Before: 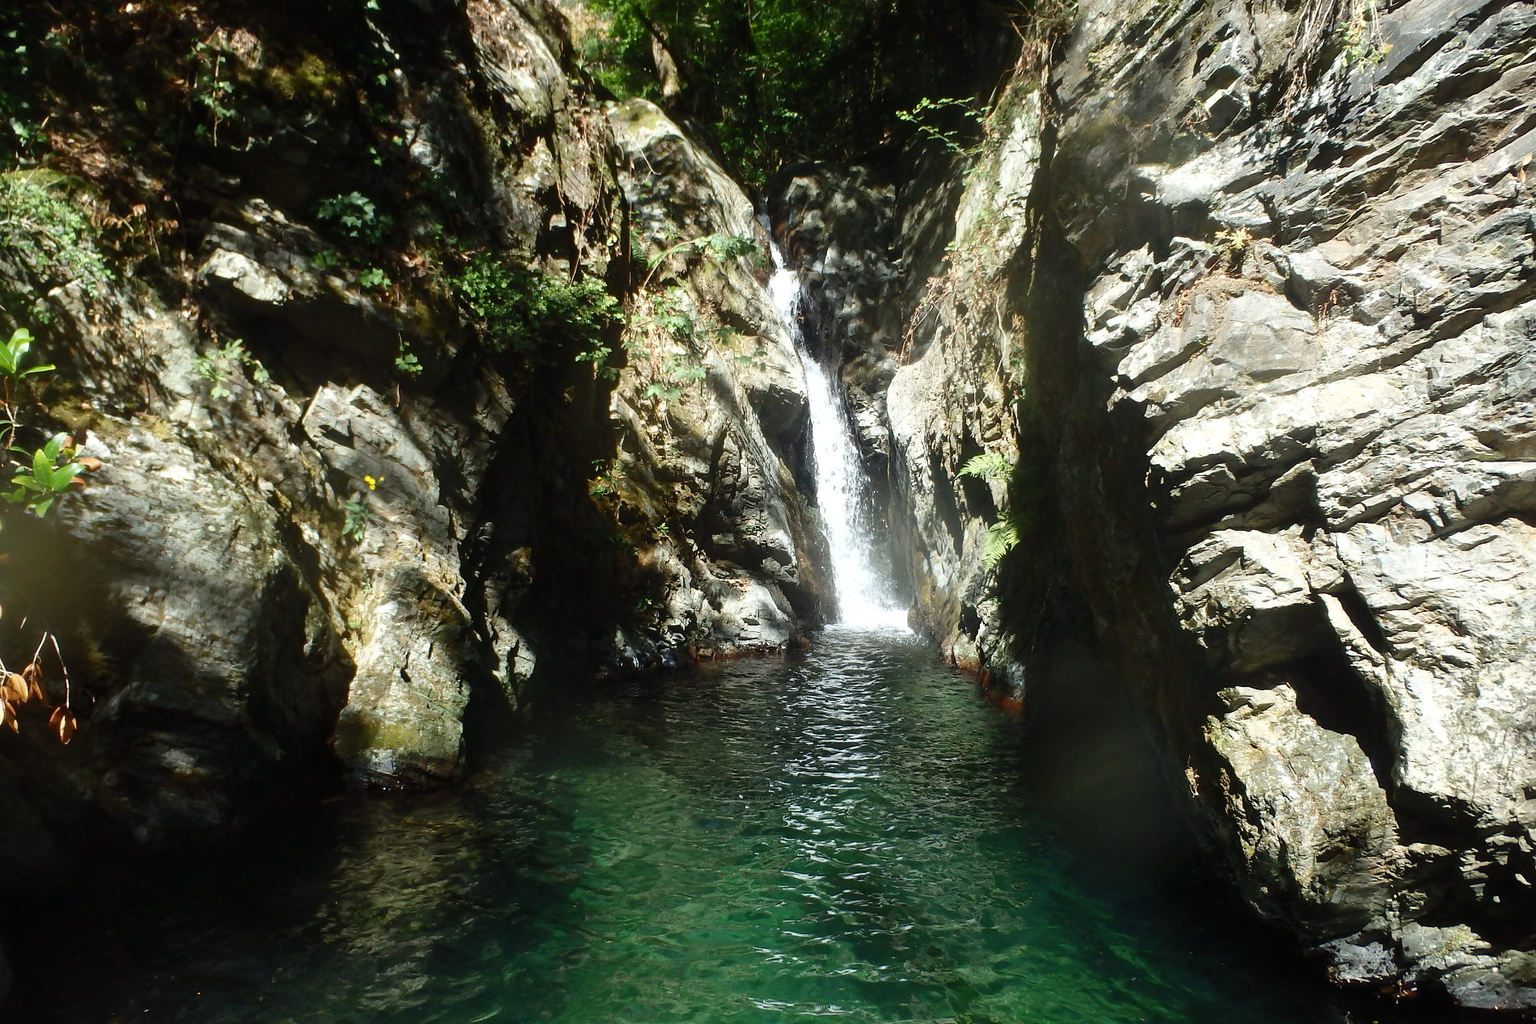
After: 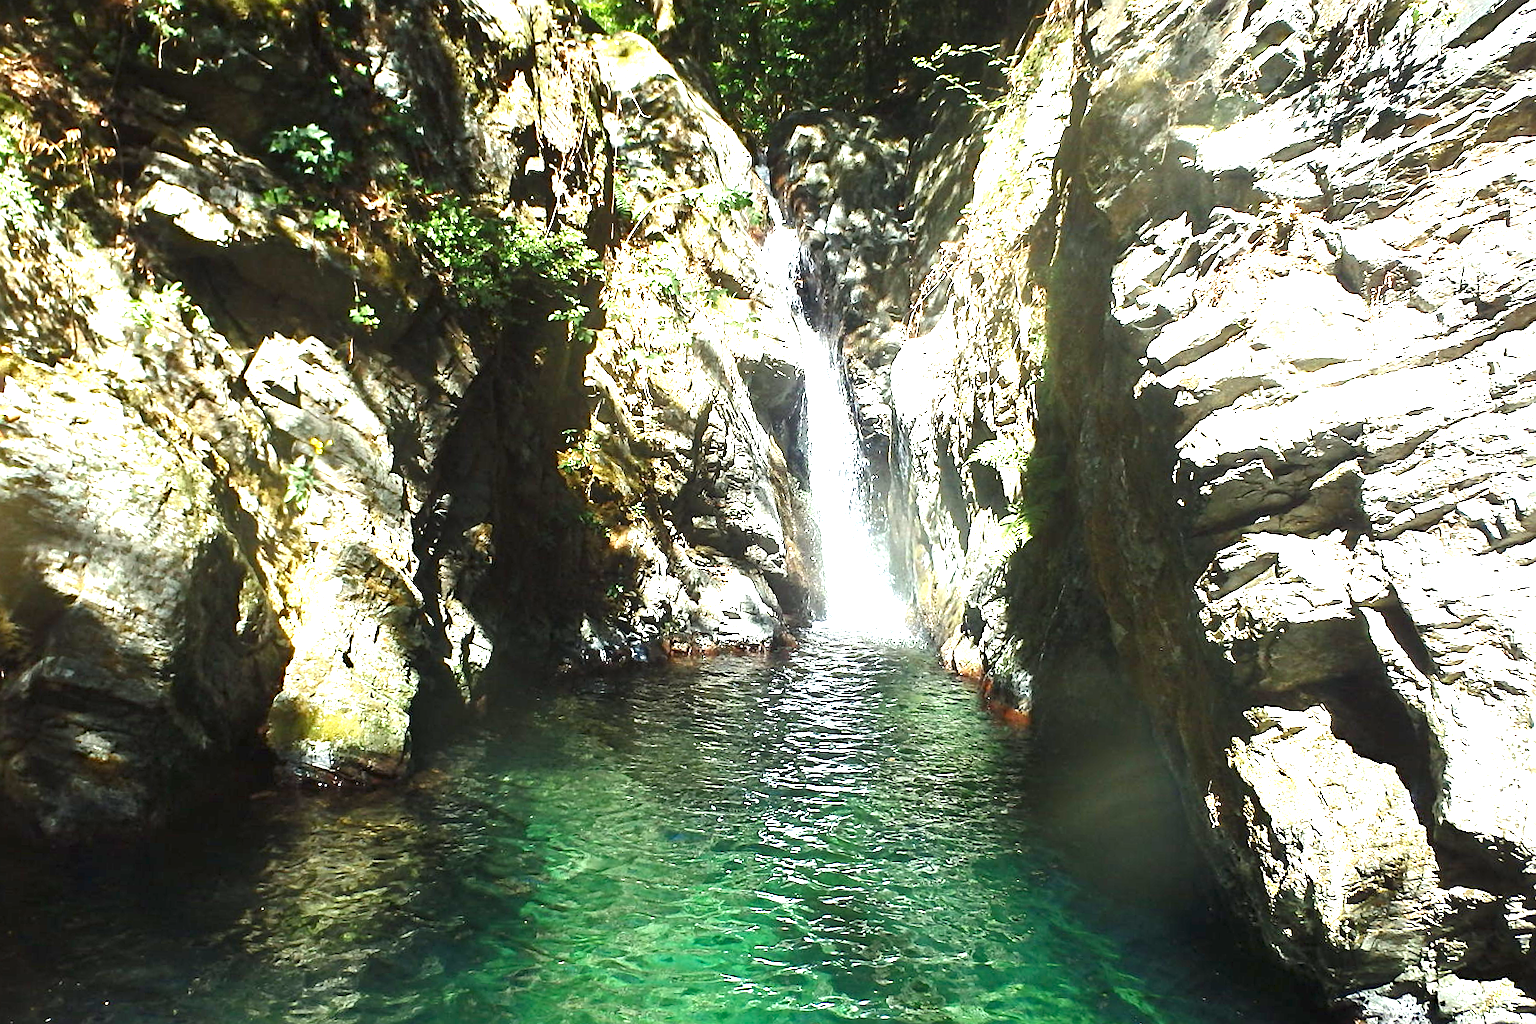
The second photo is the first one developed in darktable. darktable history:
exposure: black level correction 0, exposure 2.001 EV, compensate exposure bias true, compensate highlight preservation false
crop and rotate: angle -2.12°, left 3.125%, top 3.95%, right 1.404%, bottom 0.534%
sharpen: on, module defaults
haze removal: compatibility mode true, adaptive false
